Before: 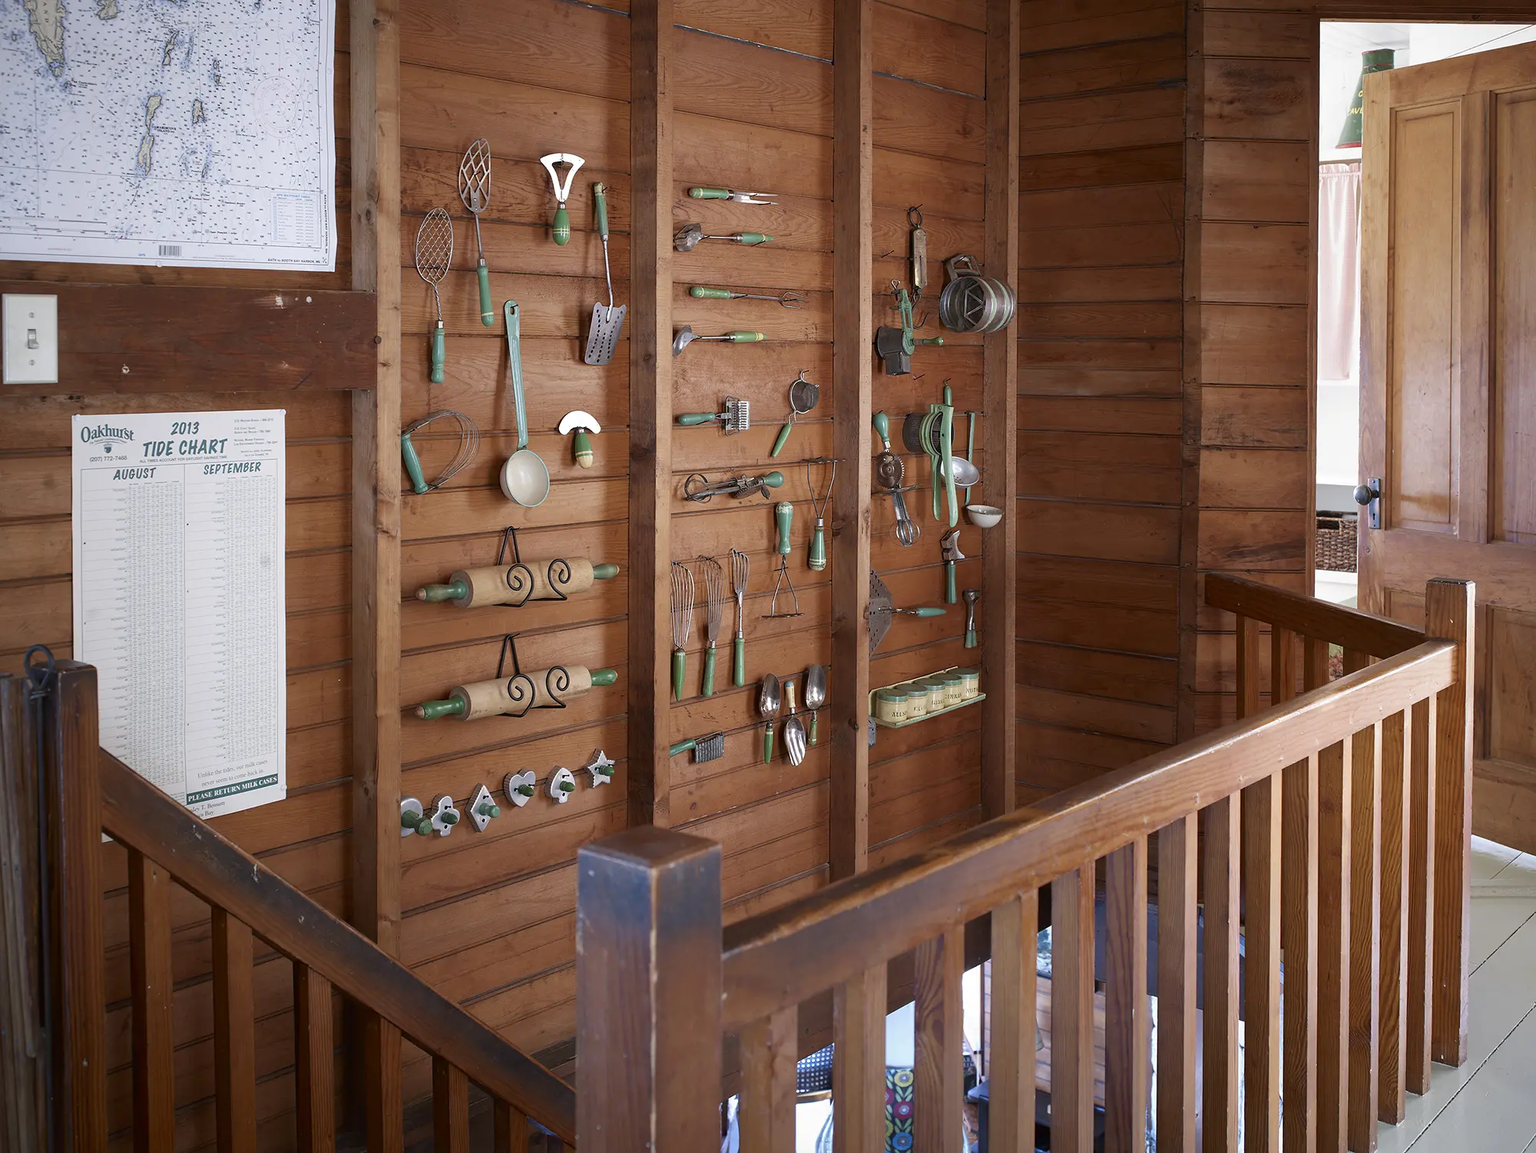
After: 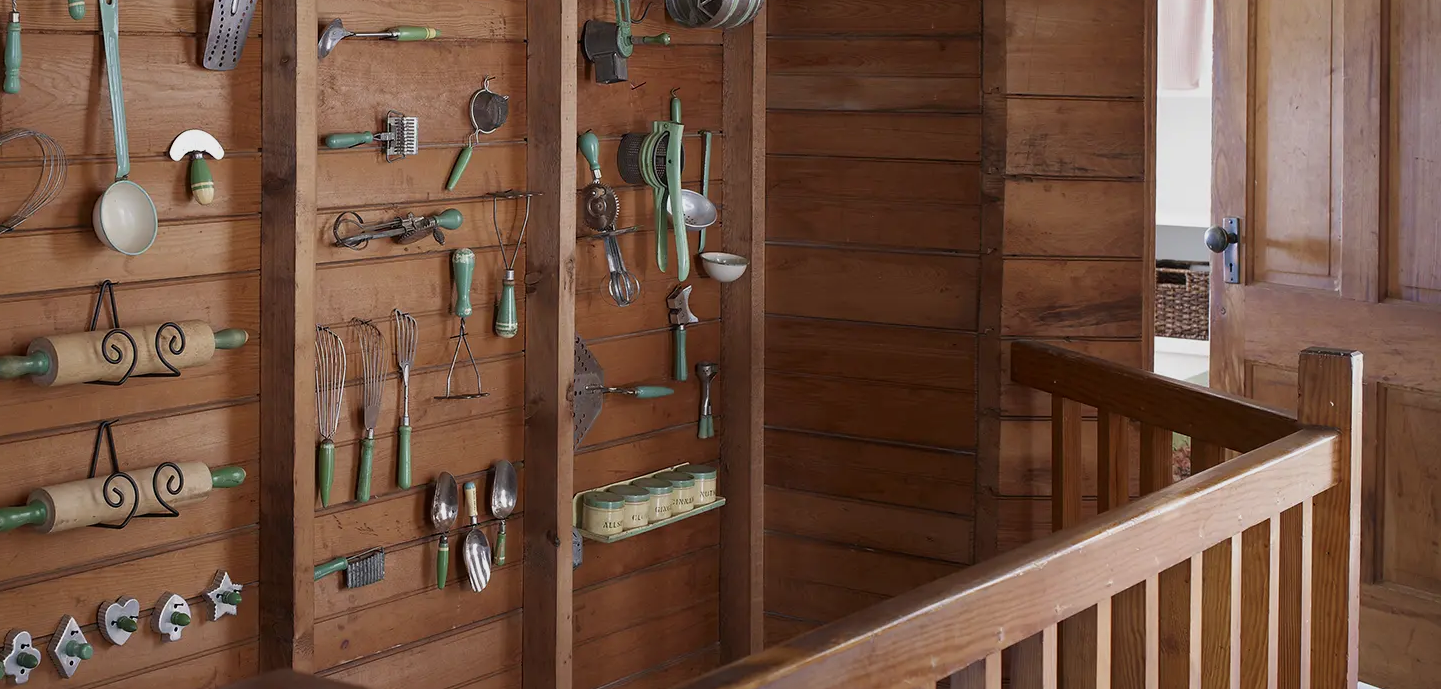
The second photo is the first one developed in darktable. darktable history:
exposure: exposure -0.293 EV, compensate highlight preservation false
crop and rotate: left 27.938%, top 27.046%, bottom 27.046%
